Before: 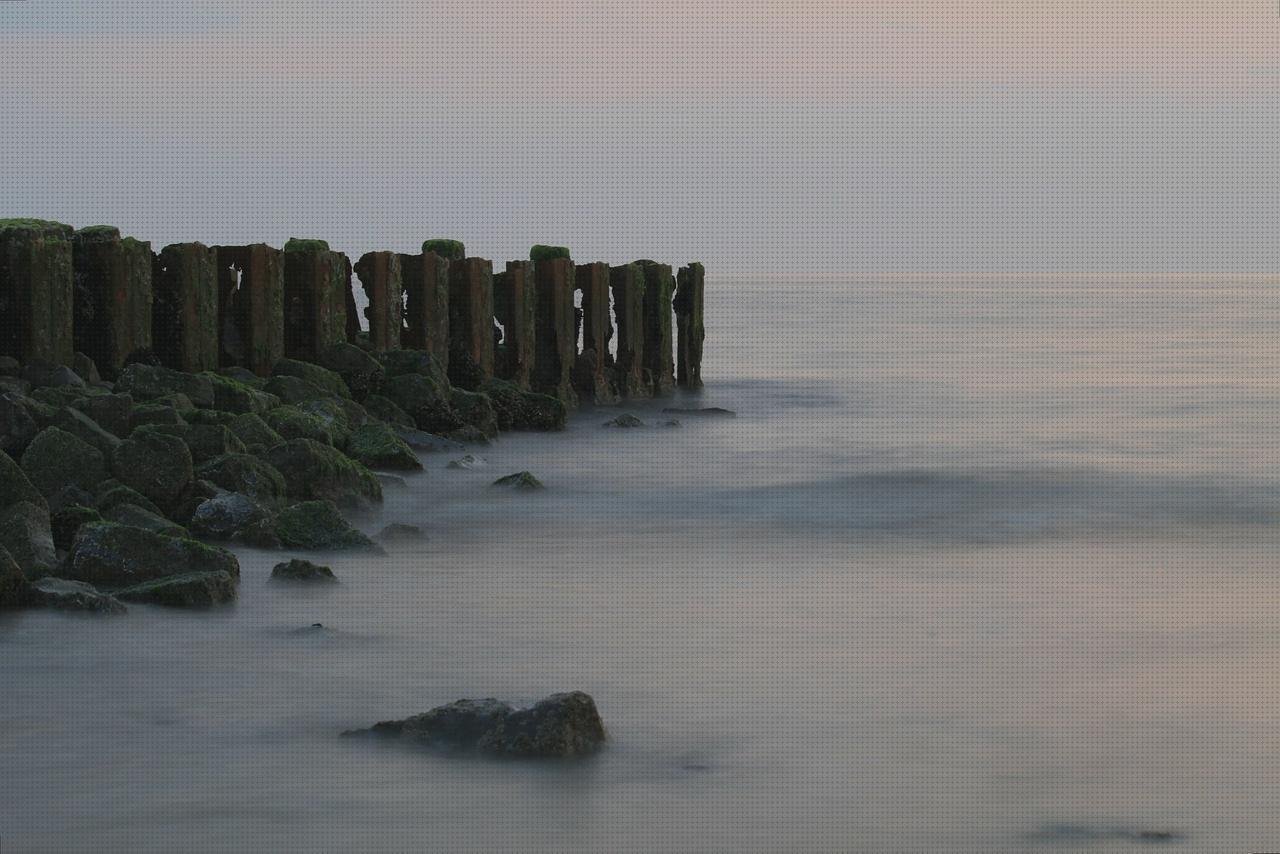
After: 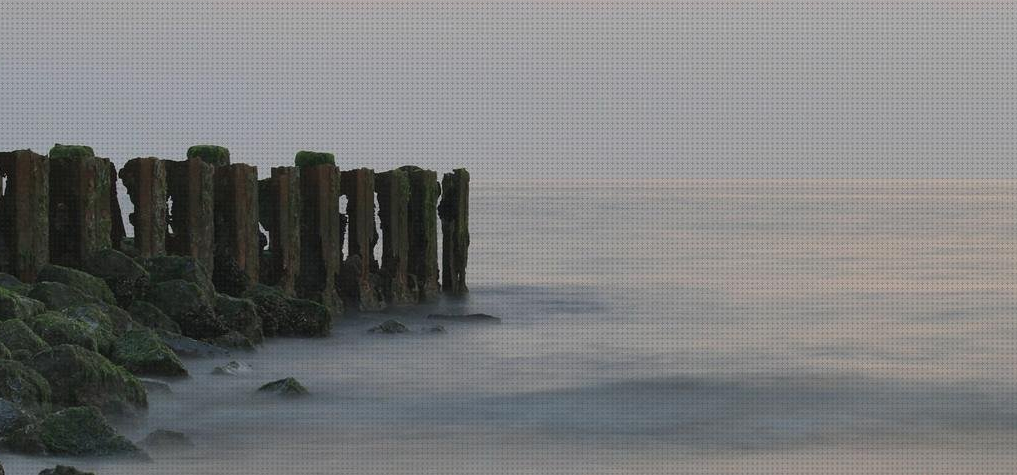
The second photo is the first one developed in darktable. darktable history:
crop: left 18.38%, top 11.092%, right 2.134%, bottom 33.217%
shadows and highlights: shadows 37.27, highlights -28.18, soften with gaussian
